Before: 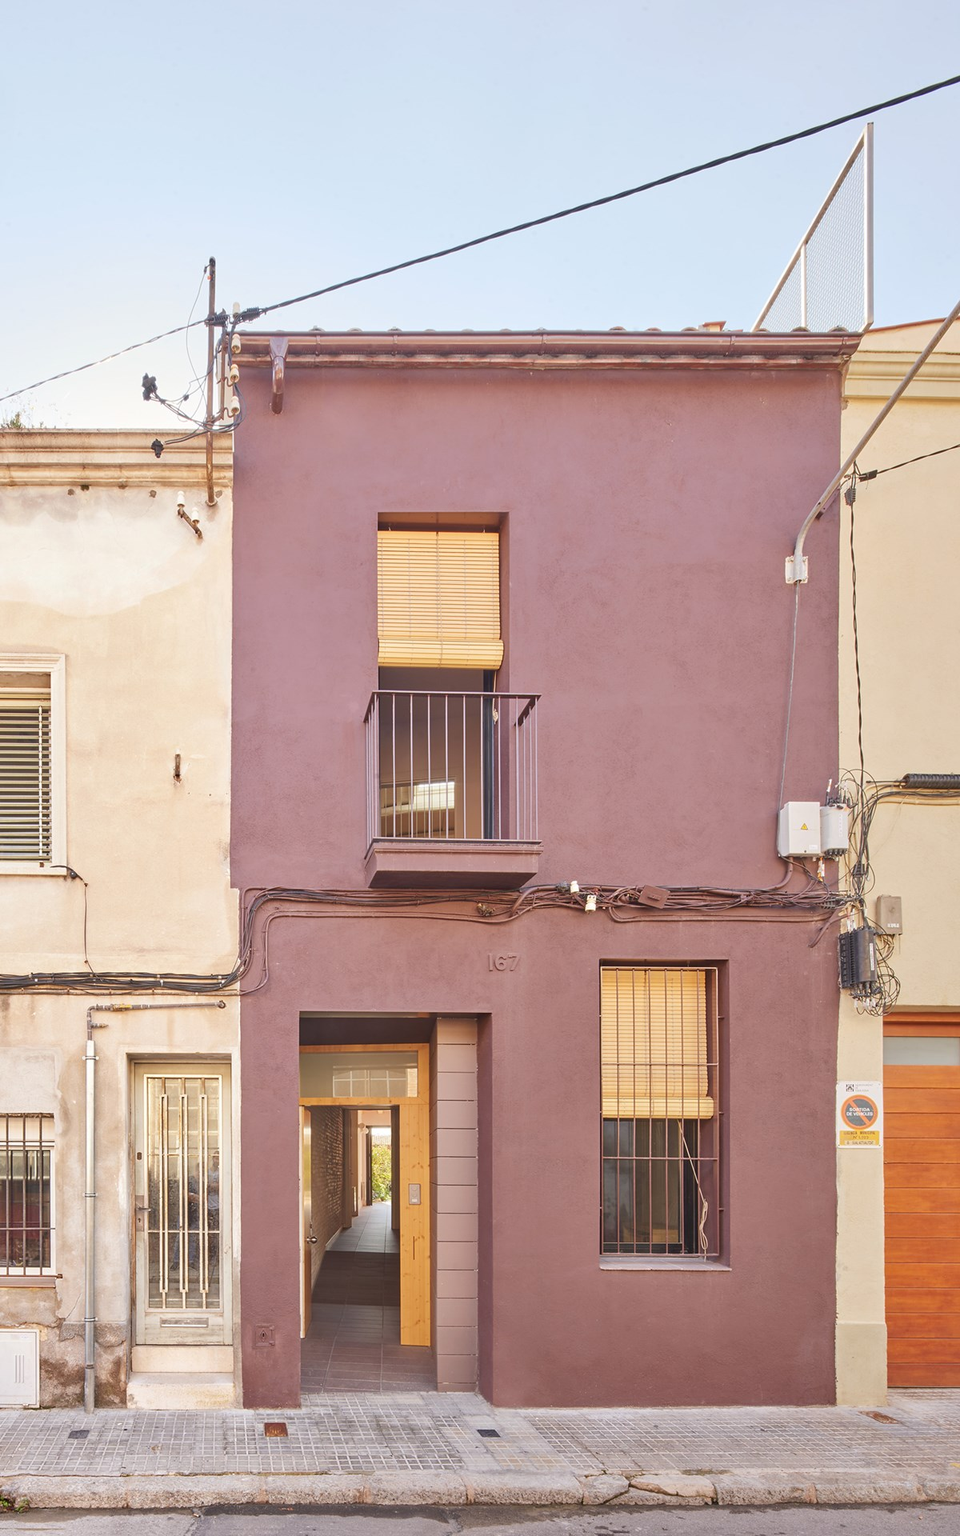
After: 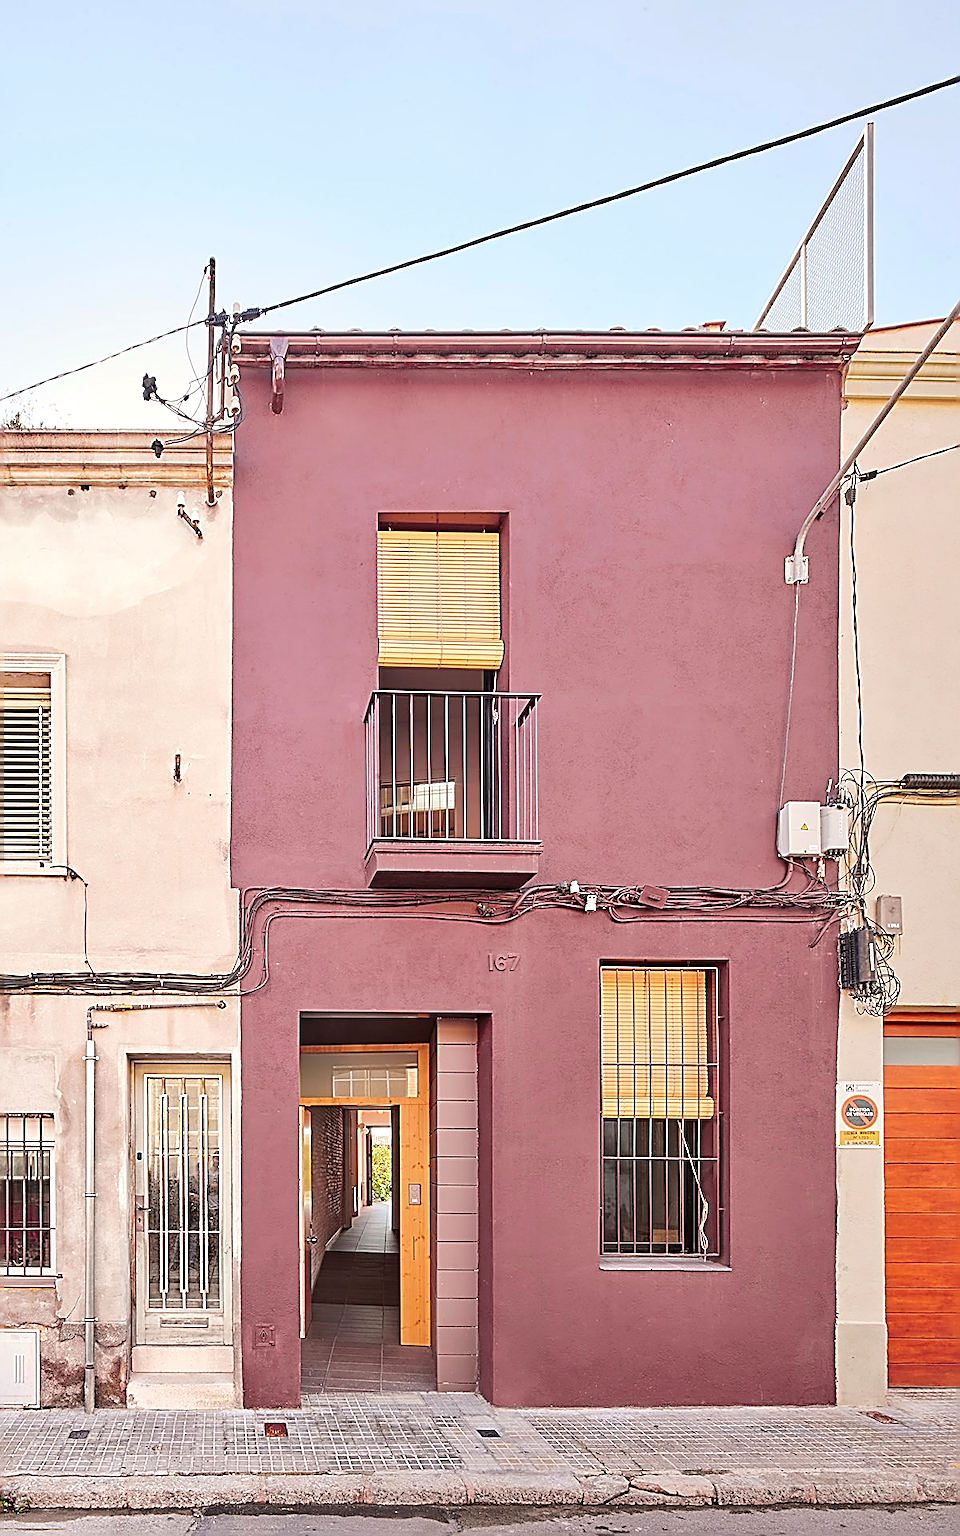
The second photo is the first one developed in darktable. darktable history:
tone curve: curves: ch0 [(0, 0) (0.068, 0.012) (0.183, 0.089) (0.341, 0.283) (0.547, 0.532) (0.828, 0.815) (1, 0.983)]; ch1 [(0, 0) (0.23, 0.166) (0.34, 0.308) (0.371, 0.337) (0.429, 0.411) (0.477, 0.462) (0.499, 0.5) (0.529, 0.537) (0.559, 0.582) (0.743, 0.798) (1, 1)]; ch2 [(0, 0) (0.431, 0.414) (0.498, 0.503) (0.524, 0.528) (0.568, 0.546) (0.6, 0.597) (0.634, 0.645) (0.728, 0.742) (1, 1)], color space Lab, independent channels, preserve colors none
sharpen: amount 1.862
levels: levels [0.016, 0.484, 0.953]
